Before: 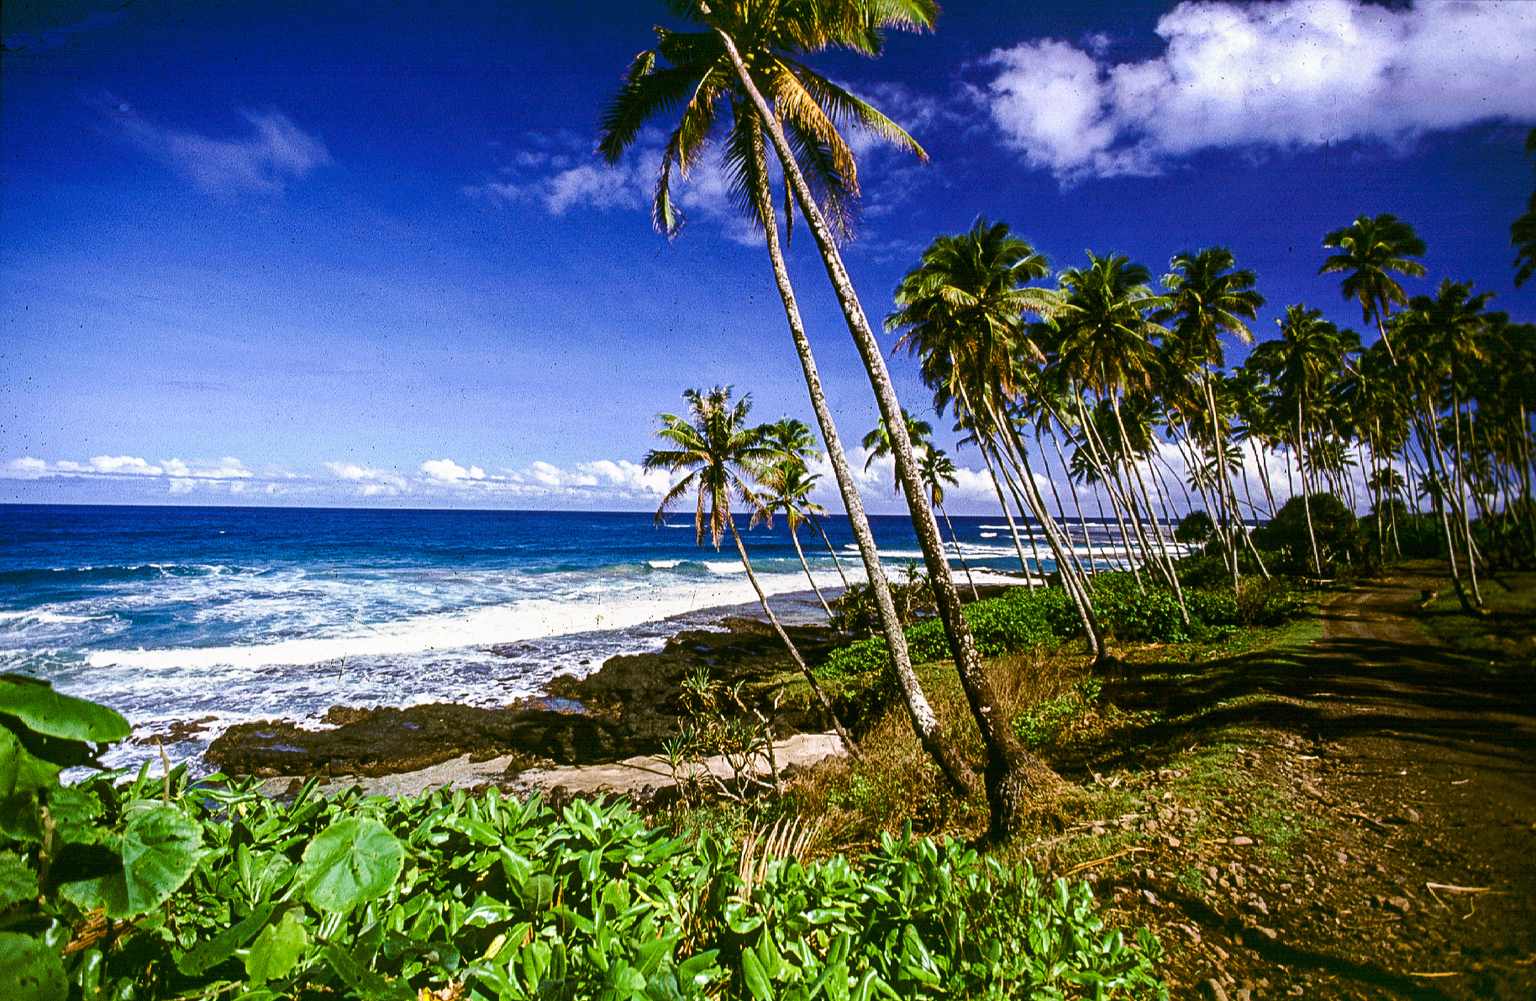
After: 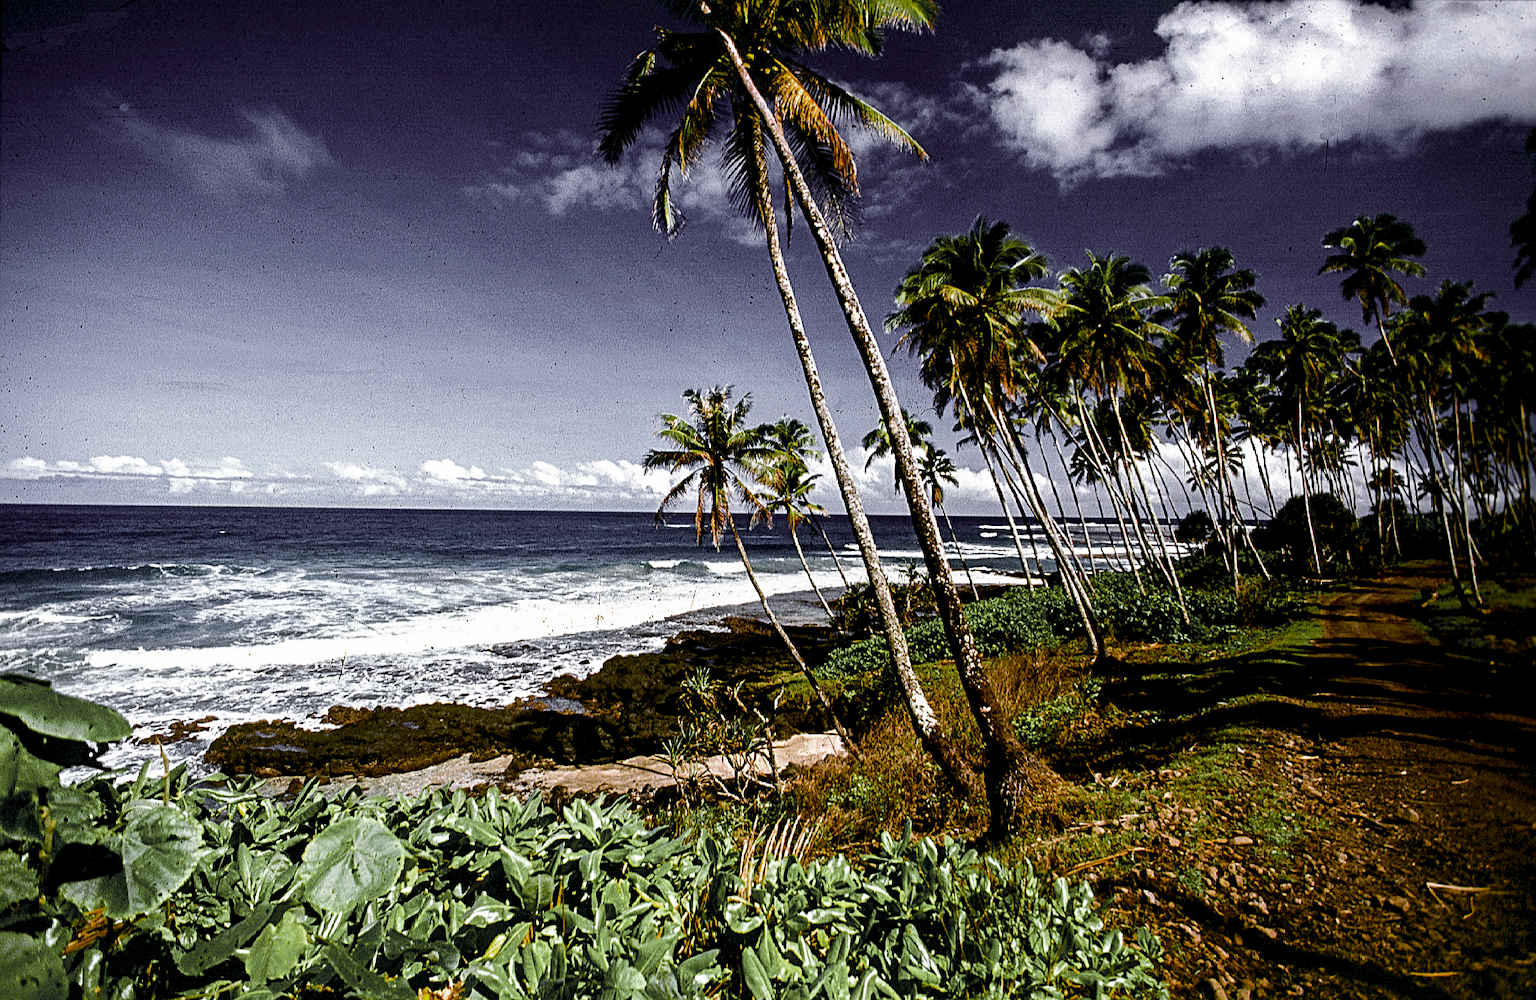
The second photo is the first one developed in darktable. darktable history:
base curve: curves: ch0 [(0.017, 0) (0.425, 0.441) (0.844, 0.933) (1, 1)], preserve colors none
color zones: curves: ch0 [(0.004, 0.388) (0.125, 0.392) (0.25, 0.404) (0.375, 0.5) (0.5, 0.5) (0.625, 0.5) (0.75, 0.5) (0.875, 0.5)]; ch1 [(0, 0.5) (0.125, 0.5) (0.25, 0.5) (0.375, 0.124) (0.524, 0.124) (0.645, 0.128) (0.789, 0.132) (0.914, 0.096) (0.998, 0.068)]
sharpen: amount 0.202
